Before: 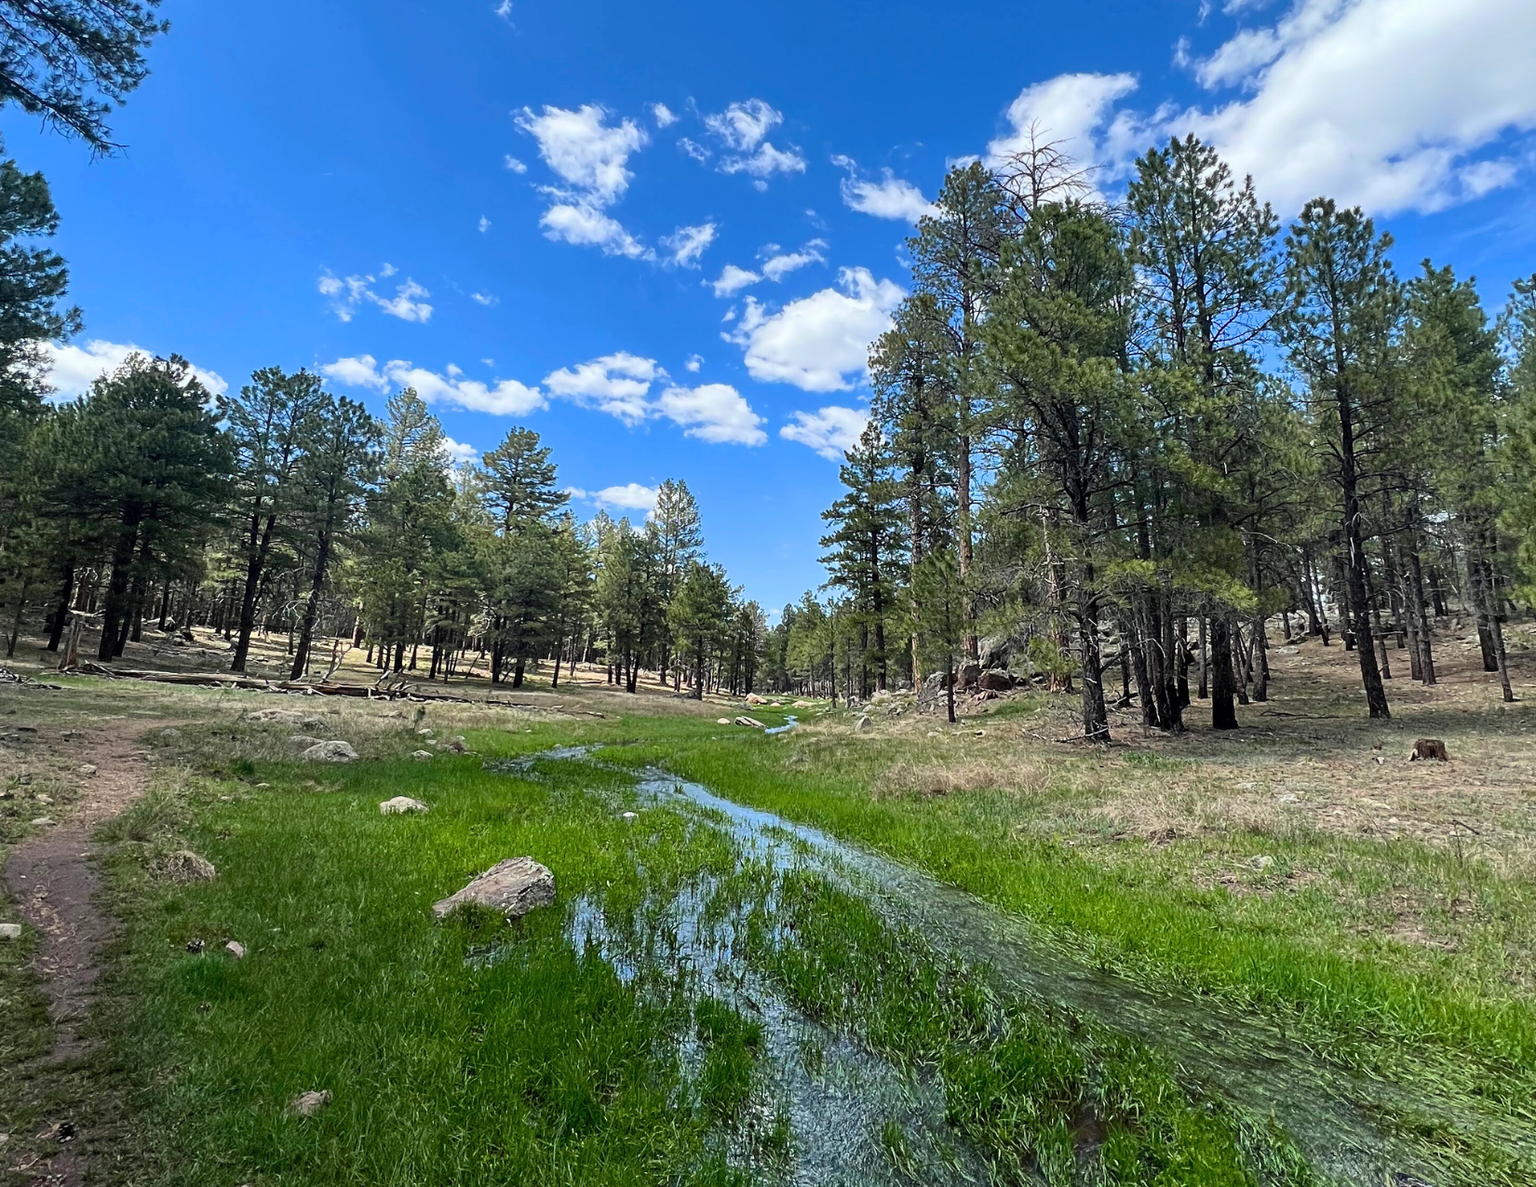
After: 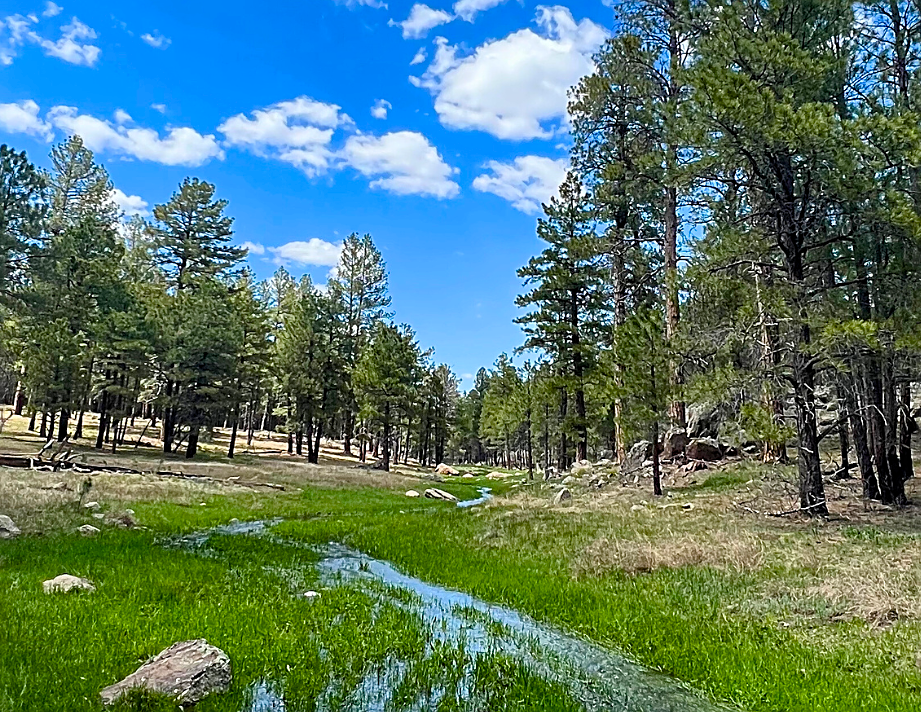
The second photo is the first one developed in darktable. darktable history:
color balance rgb: perceptual saturation grading › global saturation 20%, perceptual saturation grading › highlights -25%, perceptual saturation grading › shadows 25%
crop and rotate: left 22.13%, top 22.054%, right 22.026%, bottom 22.102%
sharpen: on, module defaults
color balance: output saturation 110%
